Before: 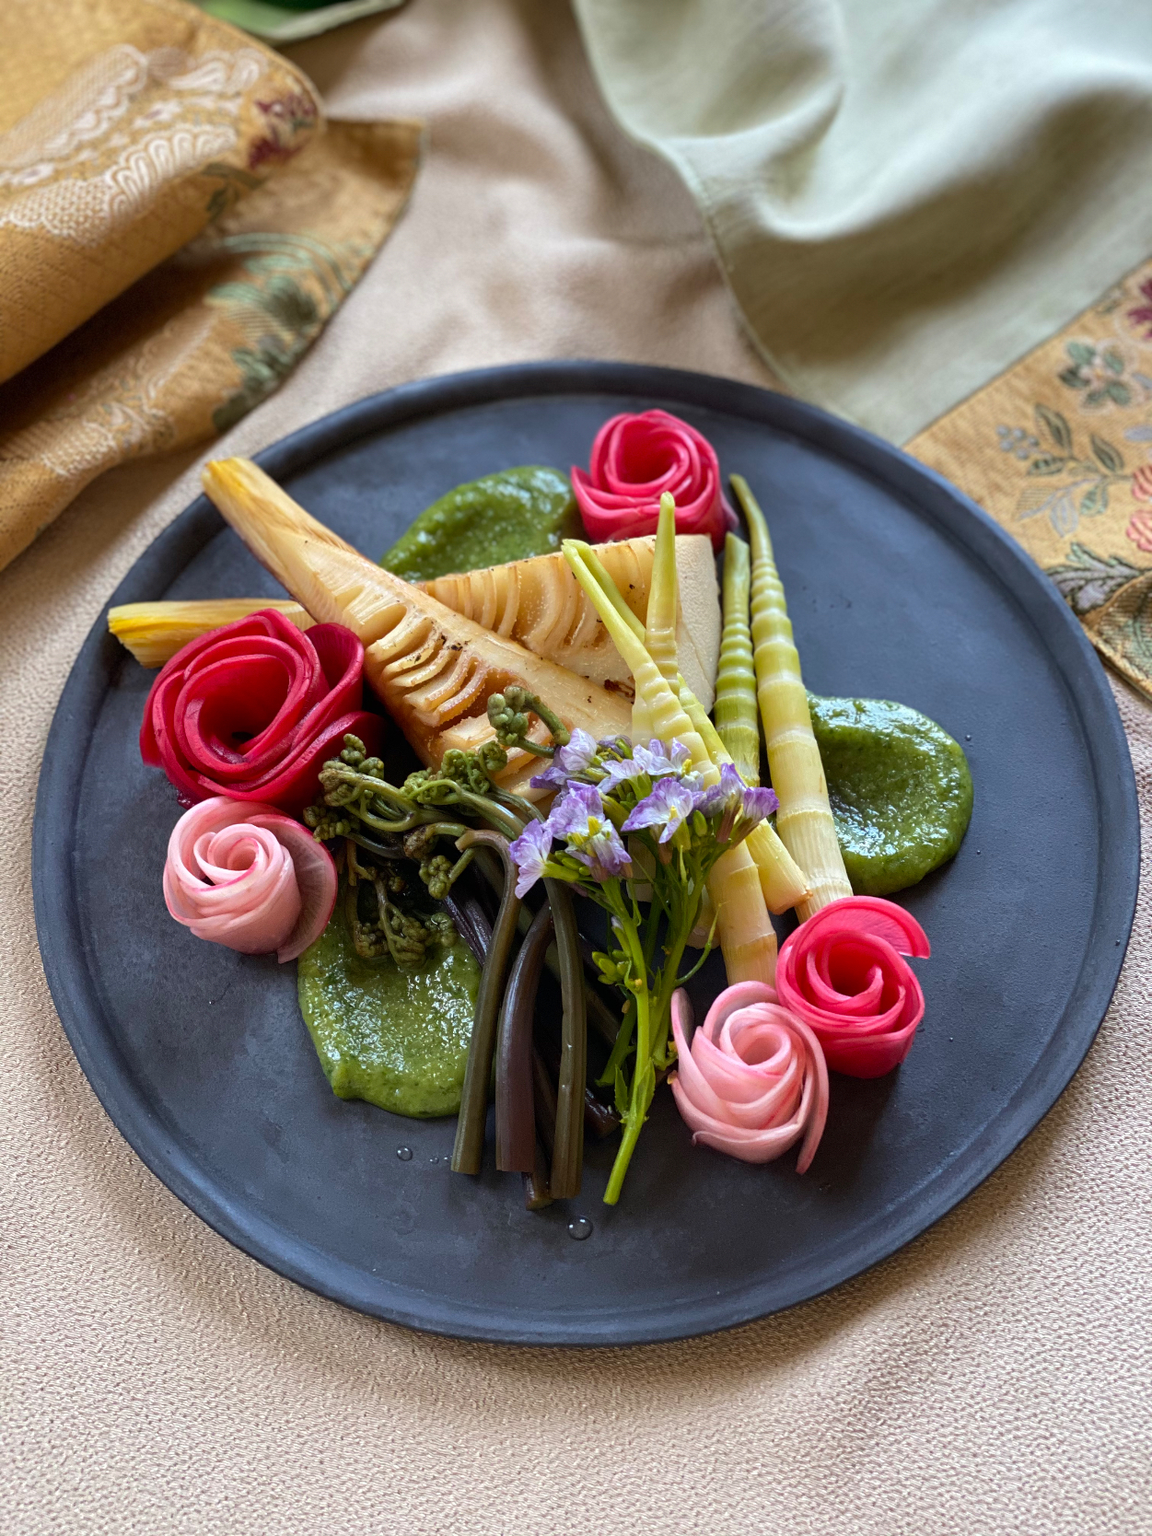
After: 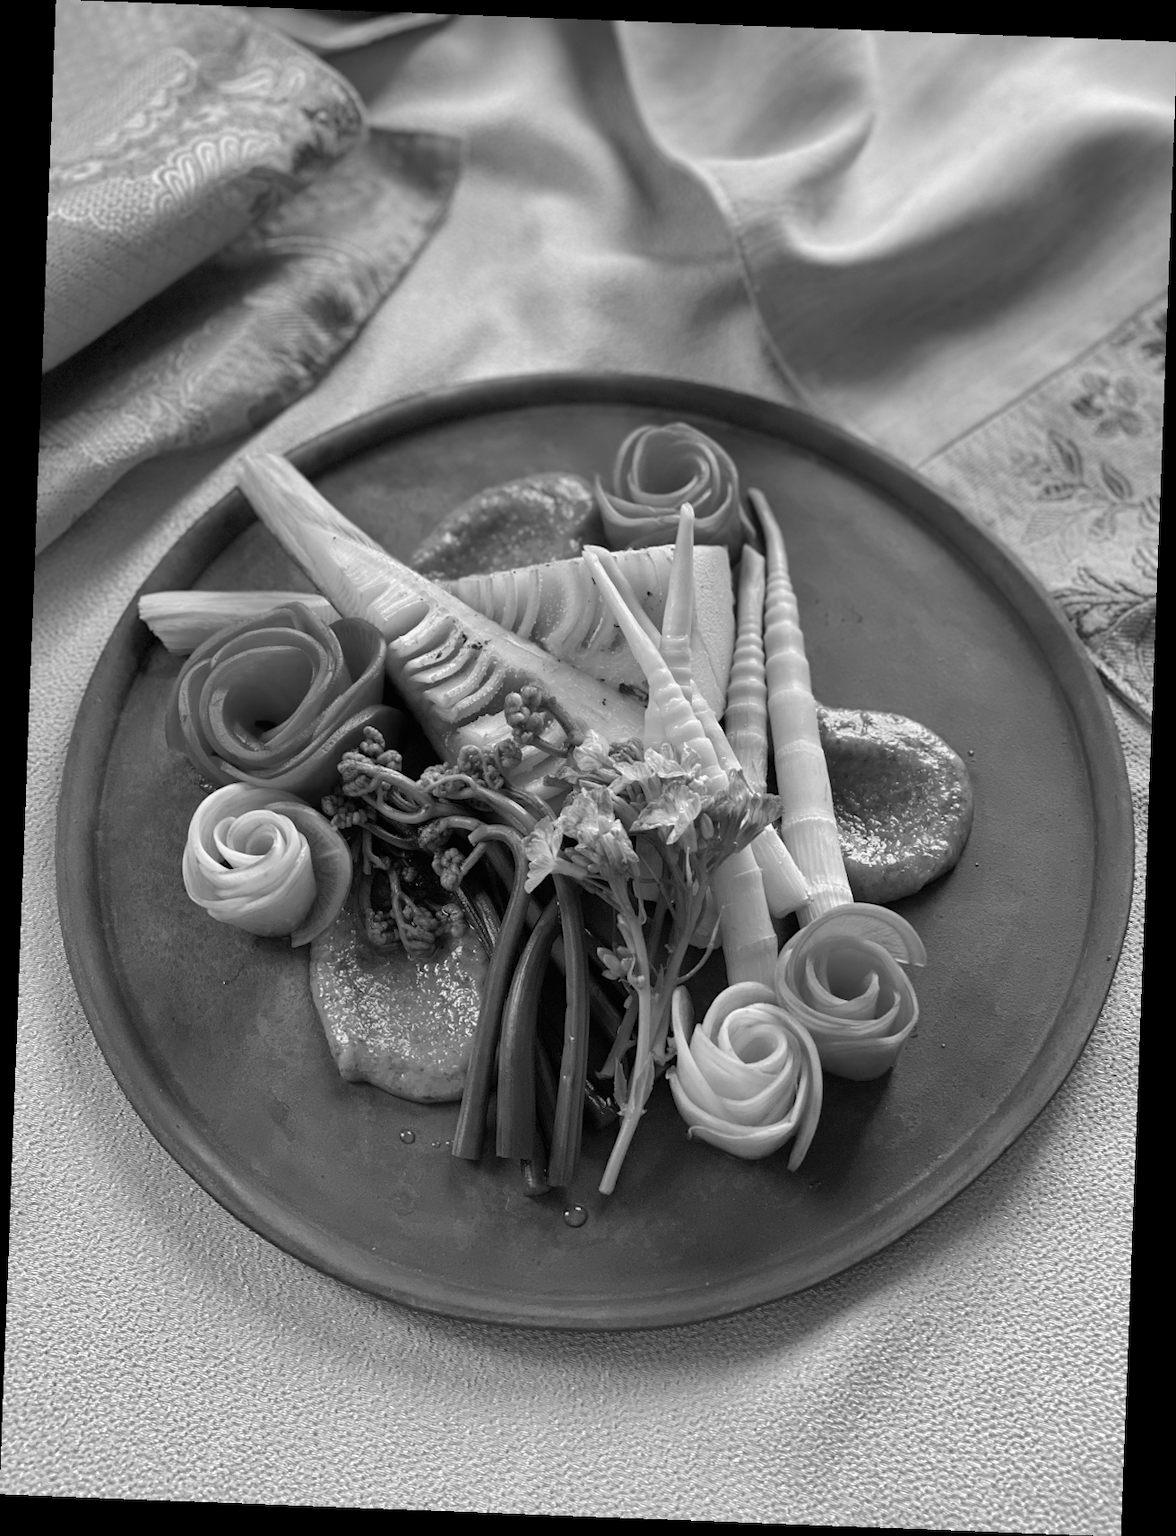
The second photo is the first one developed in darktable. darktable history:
shadows and highlights: on, module defaults
rotate and perspective: rotation 2.17°, automatic cropping off
monochrome: on, module defaults
